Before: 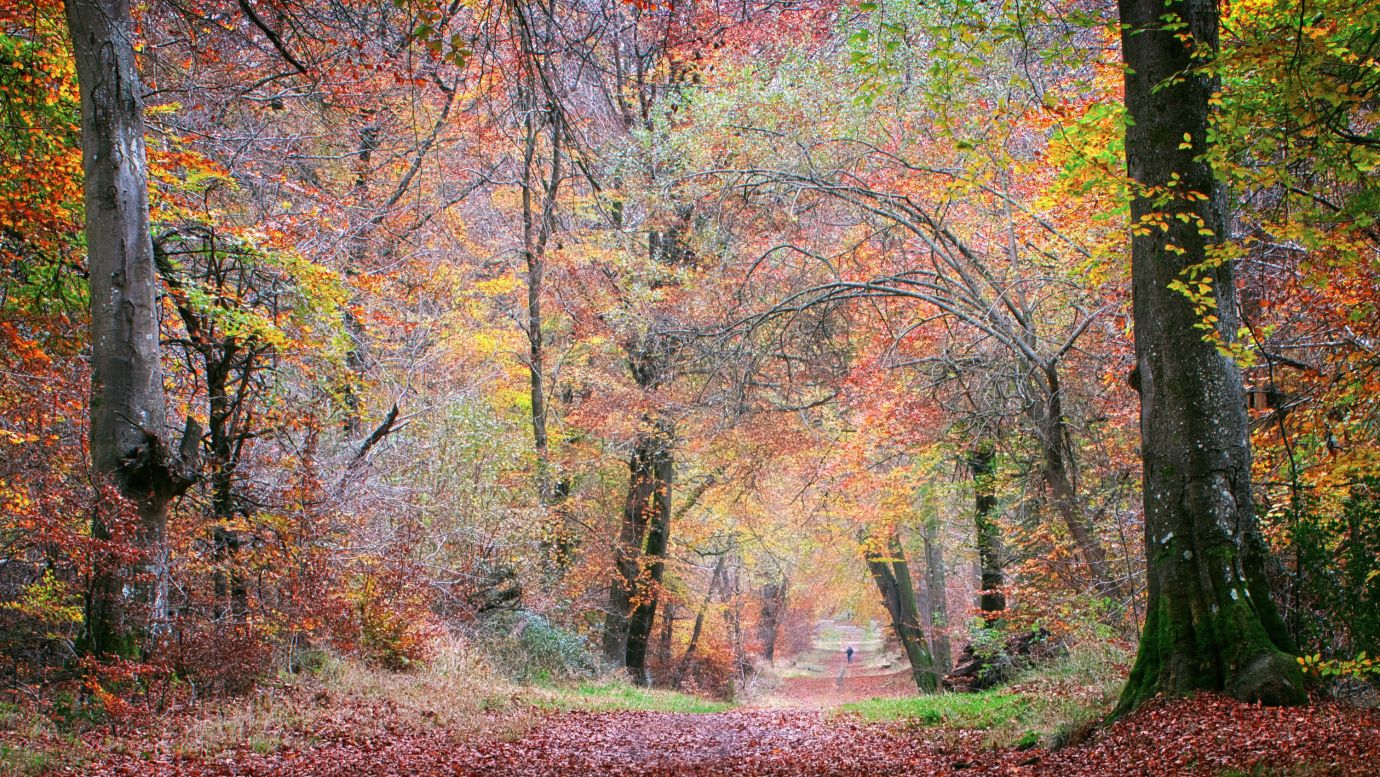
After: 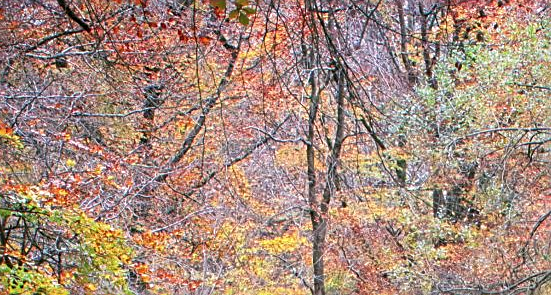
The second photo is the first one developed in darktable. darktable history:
sharpen: amount 0.482
crop: left 15.695%, top 5.426%, right 44.335%, bottom 56.505%
